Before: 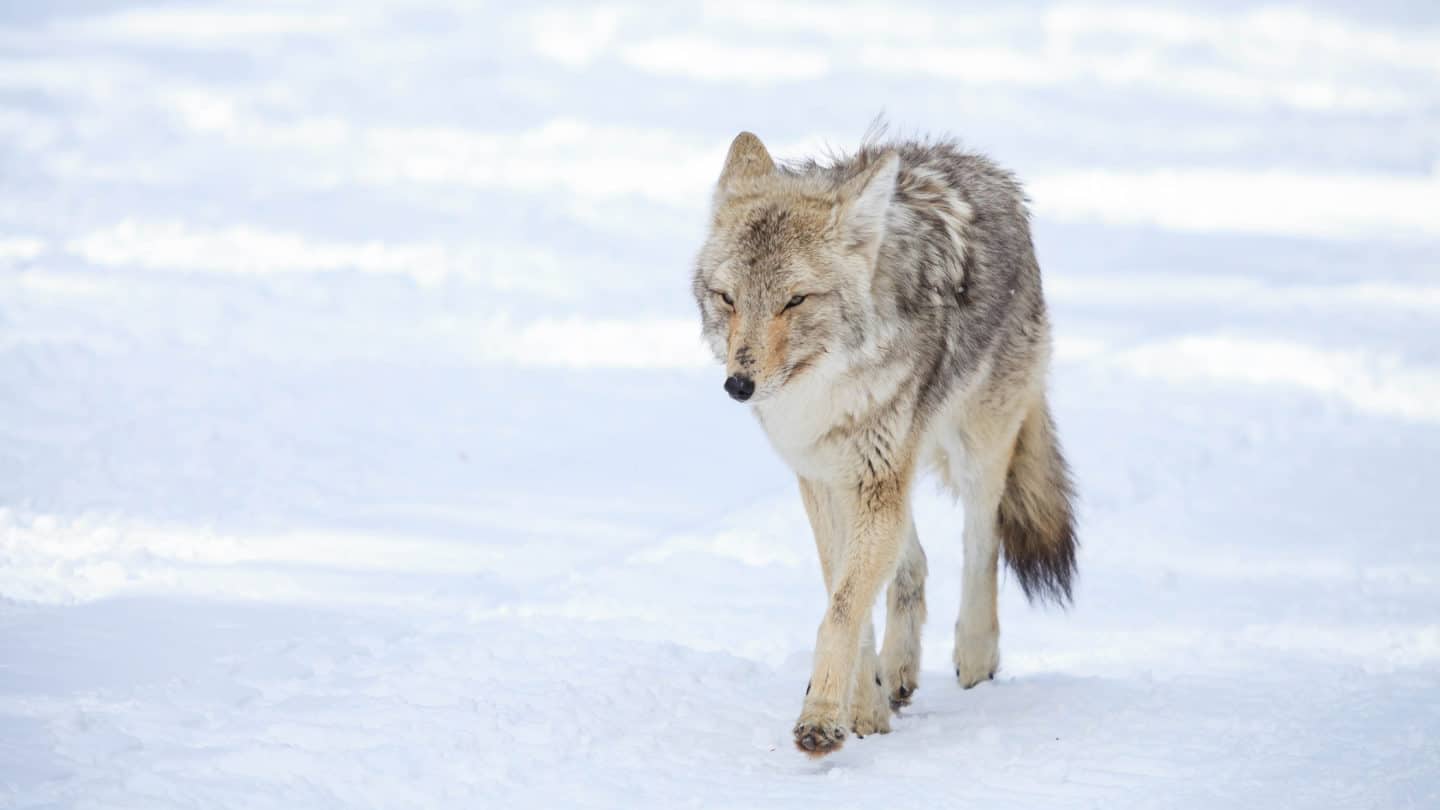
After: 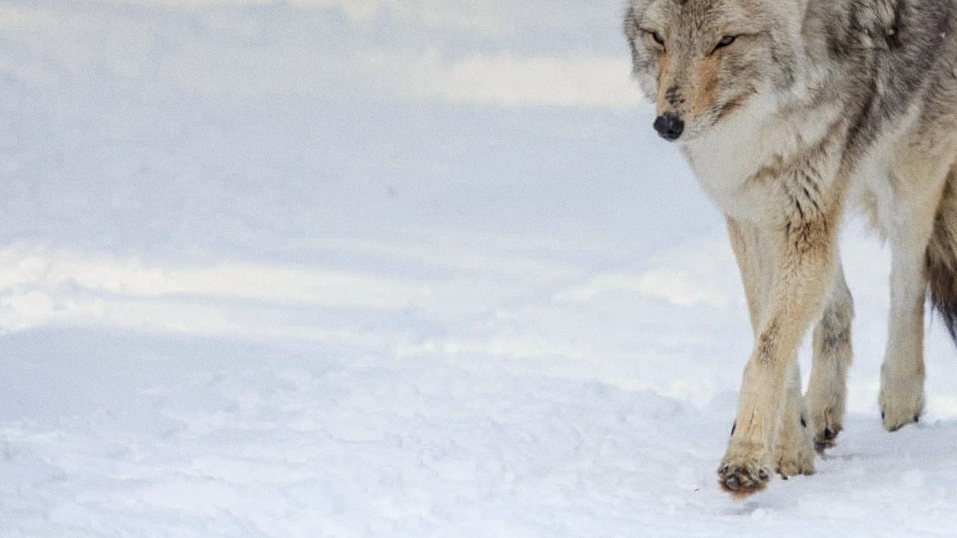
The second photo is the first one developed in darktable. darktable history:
local contrast: on, module defaults
crop and rotate: angle -0.82°, left 3.85%, top 31.828%, right 27.992%
white balance: red 1.009, blue 0.985
graduated density: on, module defaults
grain: coarseness 7.08 ISO, strength 21.67%, mid-tones bias 59.58%
